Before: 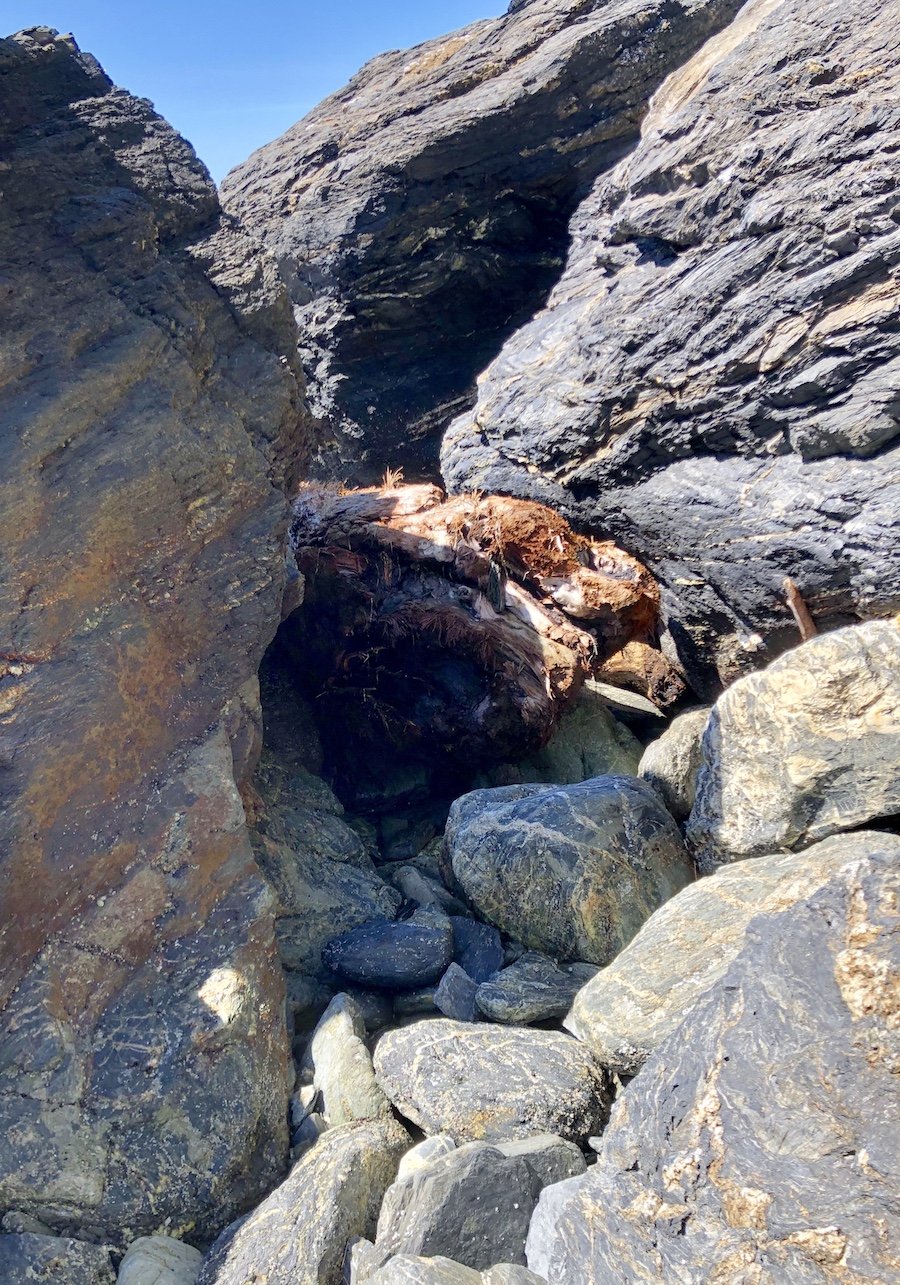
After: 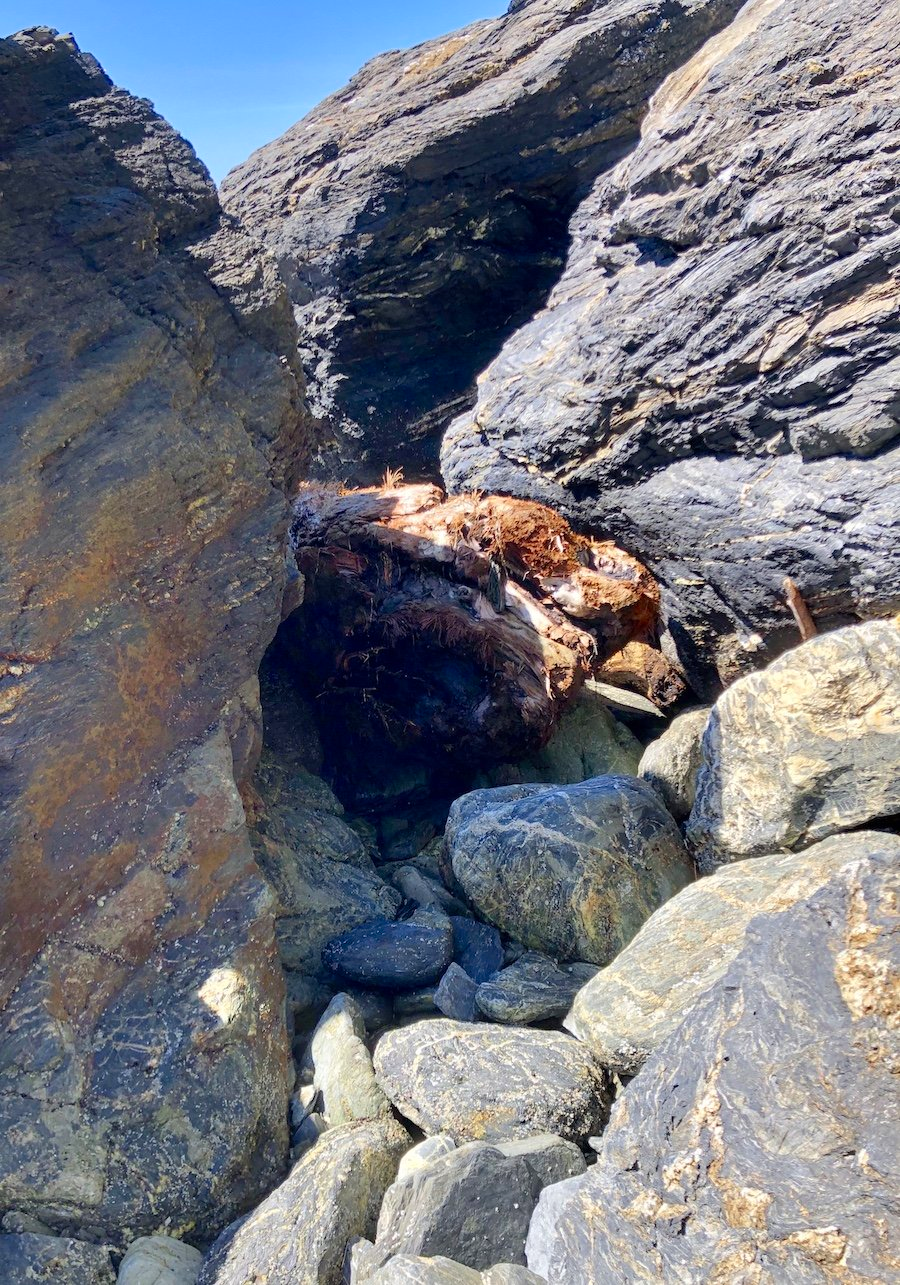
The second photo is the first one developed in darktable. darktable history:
contrast brightness saturation: contrast 0.08, saturation 0.2
shadows and highlights: shadows 25, highlights -25
